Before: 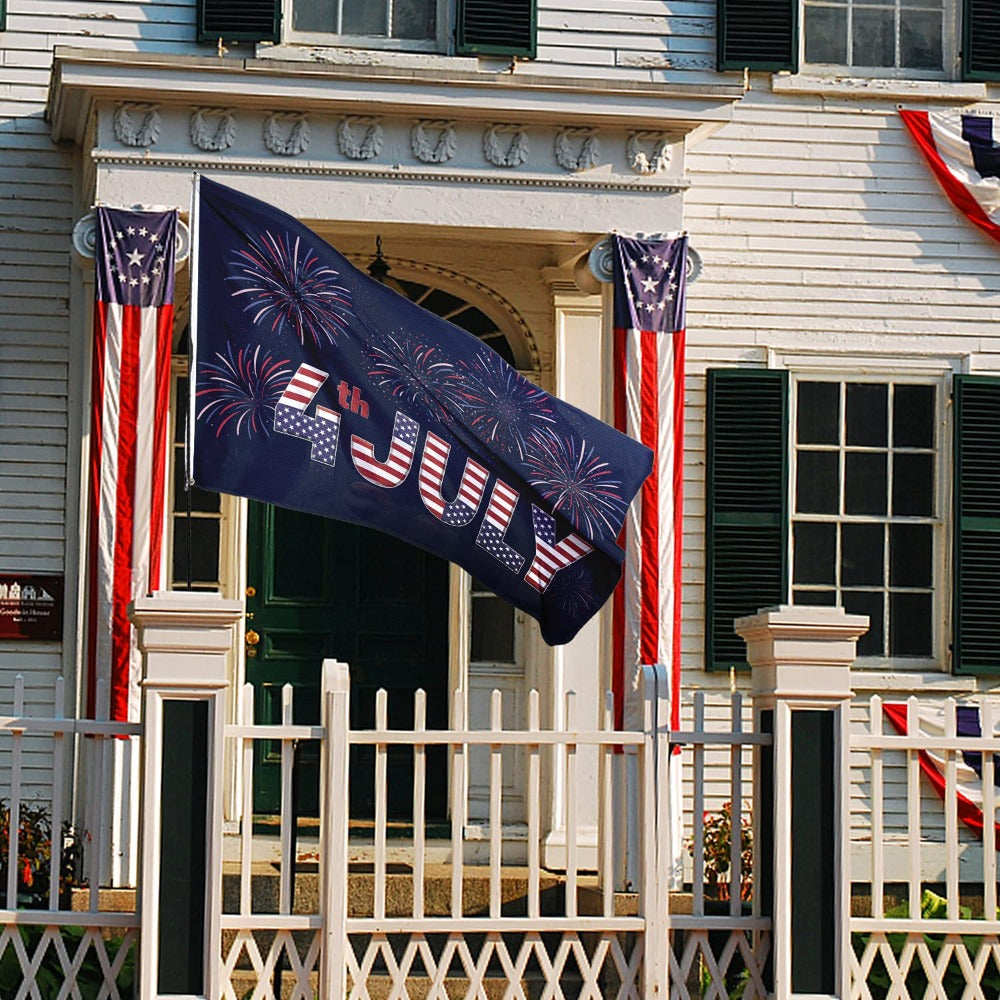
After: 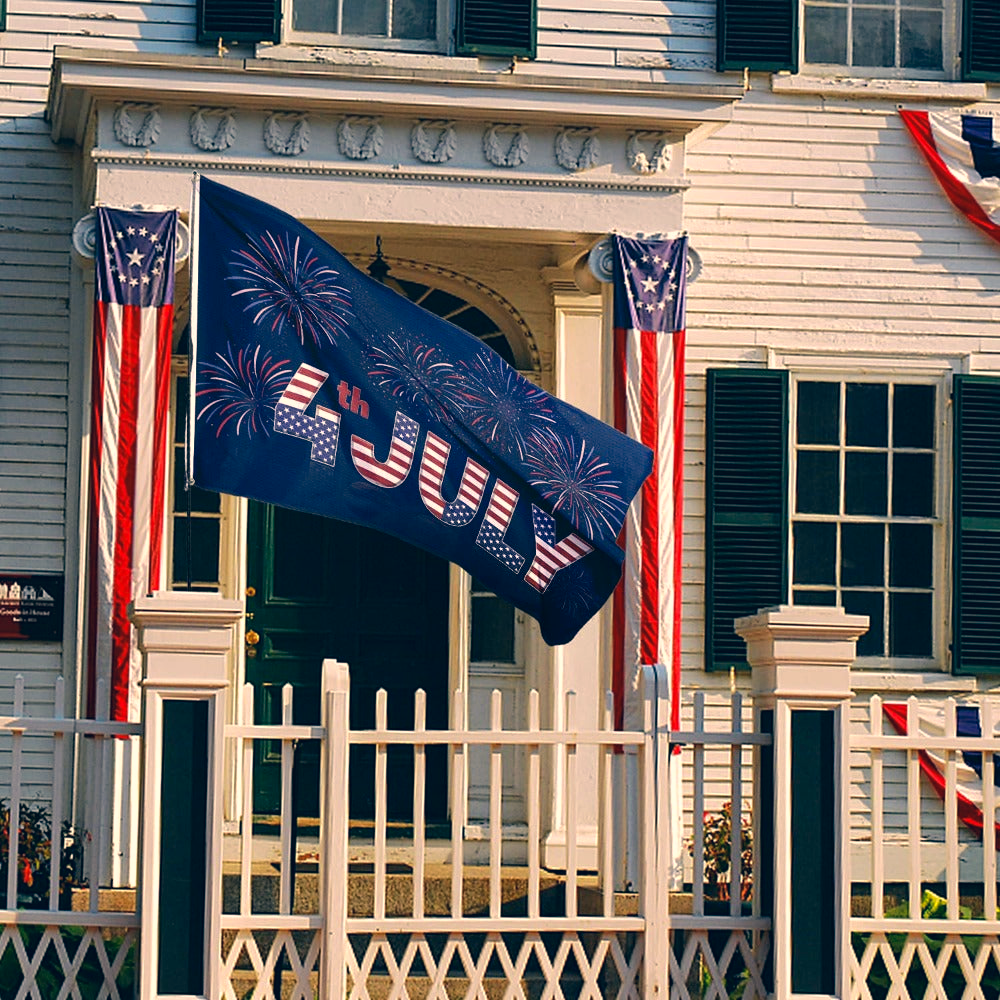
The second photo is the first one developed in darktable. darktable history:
exposure: black level correction 0, exposure 0.2 EV, compensate exposure bias true, compensate highlight preservation false
shadows and highlights: shadows -20, white point adjustment -2, highlights -35
color correction: highlights a* 10.32, highlights b* 14.66, shadows a* -9.59, shadows b* -15.02
